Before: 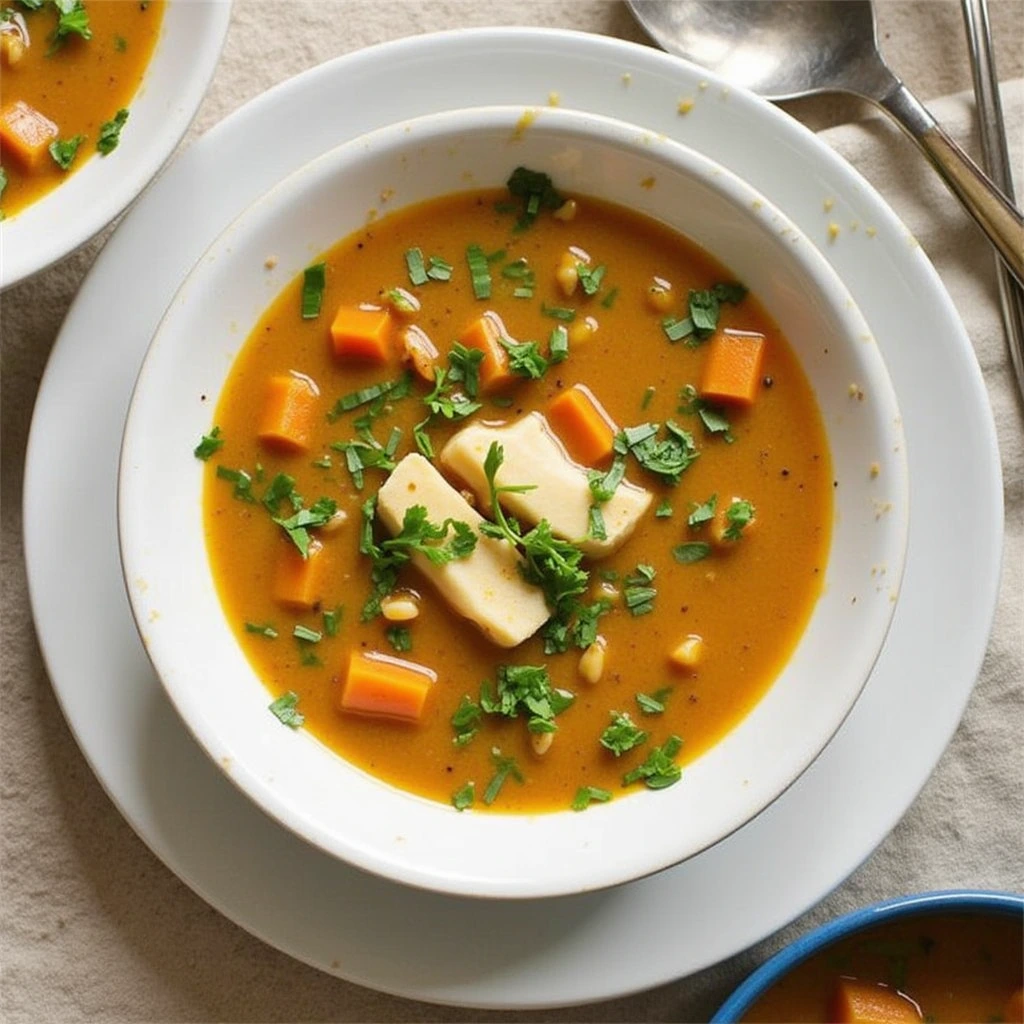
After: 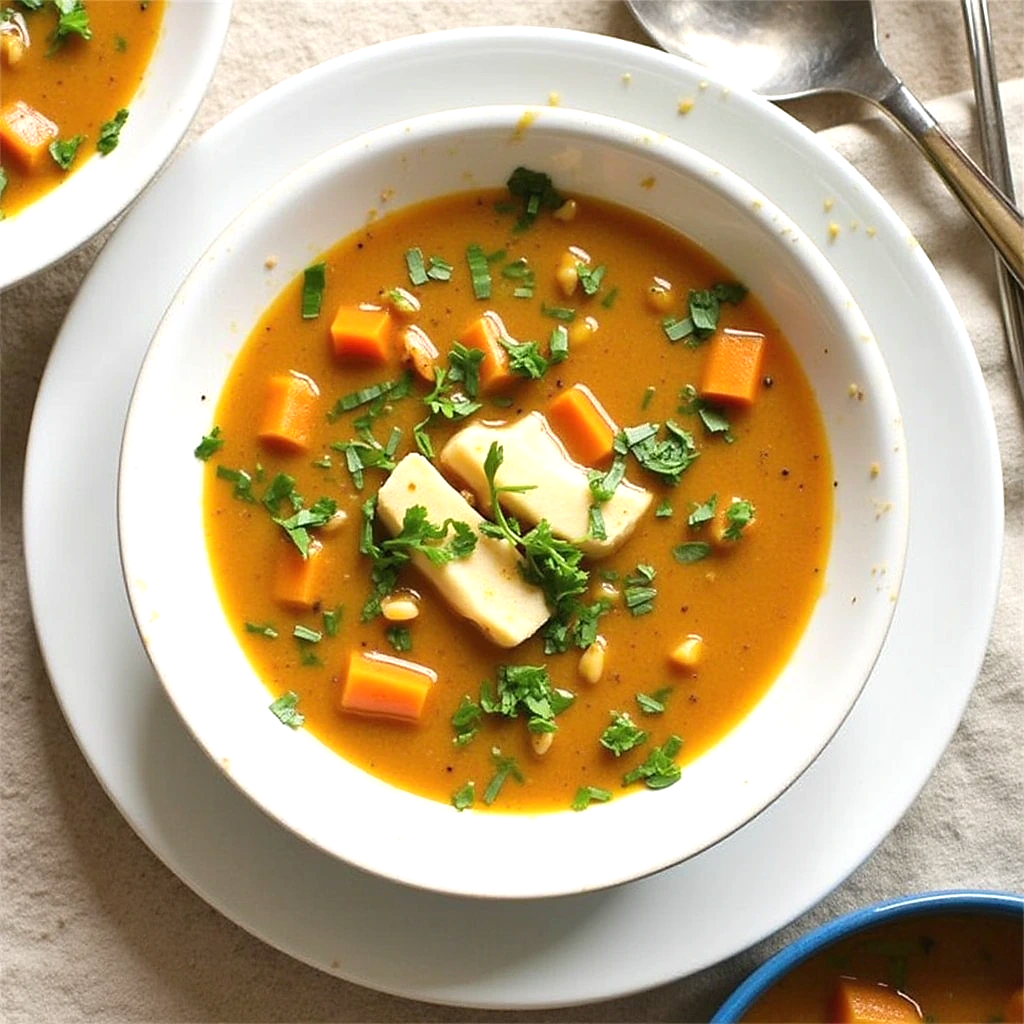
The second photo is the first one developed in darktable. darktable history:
sharpen: radius 1.573, amount 0.372, threshold 1.648
exposure: exposure -0.283 EV, compensate highlight preservation false
tone equalizer: -8 EV -0.762 EV, -7 EV -0.7 EV, -6 EV -0.582 EV, -5 EV -0.383 EV, -3 EV 0.386 EV, -2 EV 0.6 EV, -1 EV 0.7 EV, +0 EV 0.728 EV, smoothing diameter 24.99%, edges refinement/feathering 10.26, preserve details guided filter
